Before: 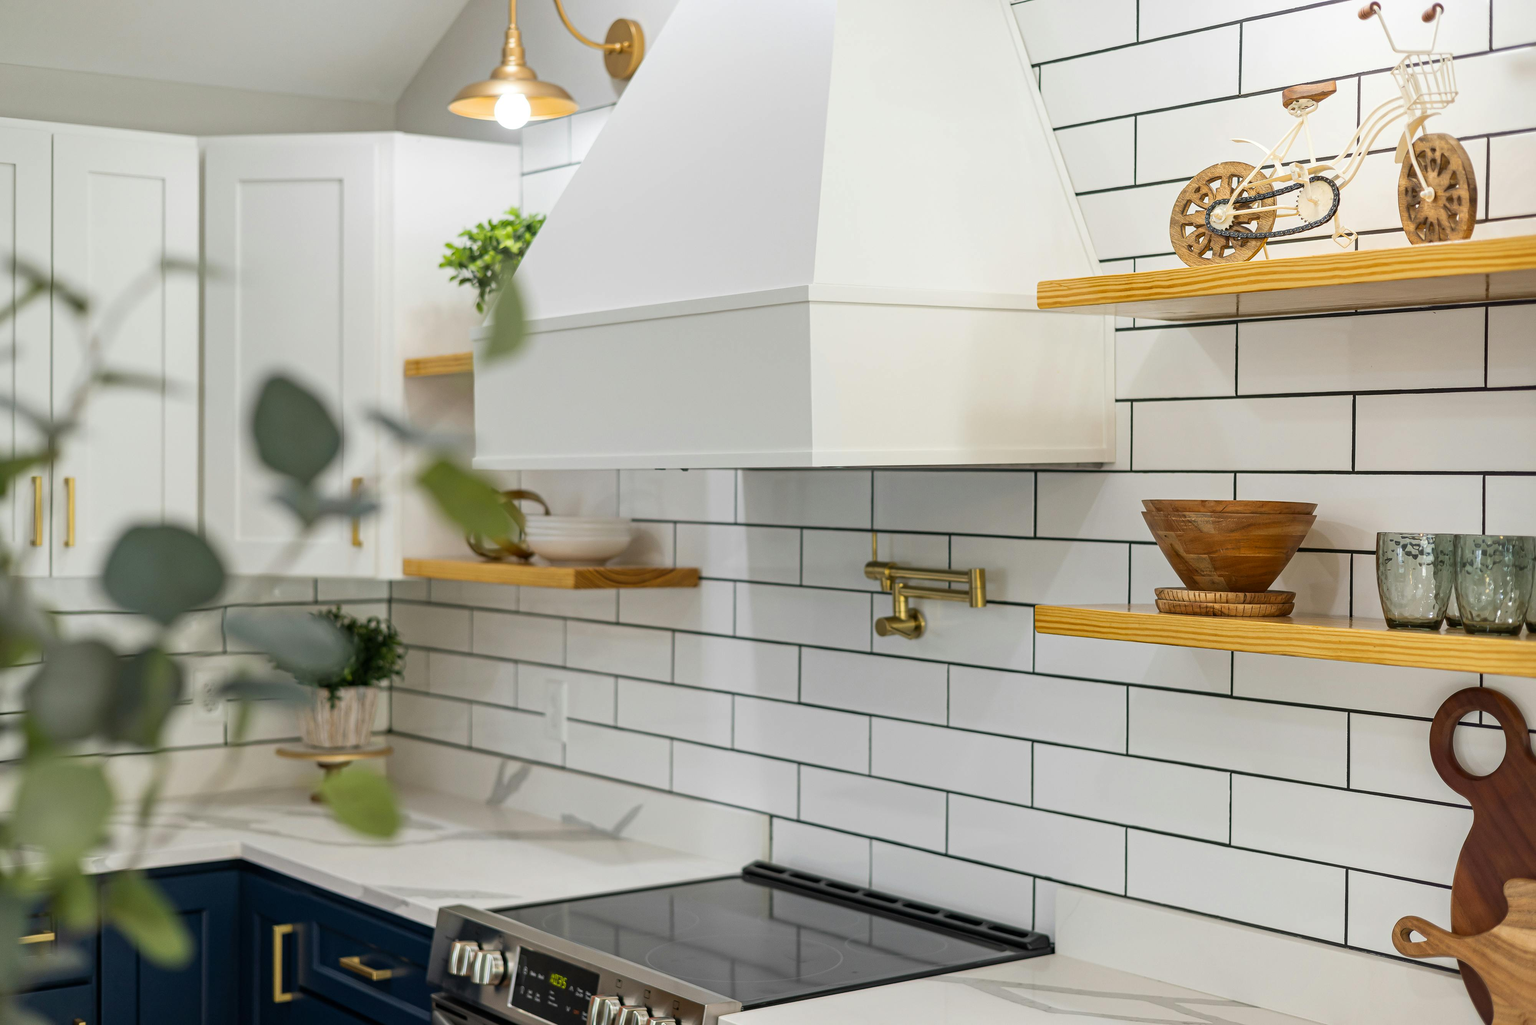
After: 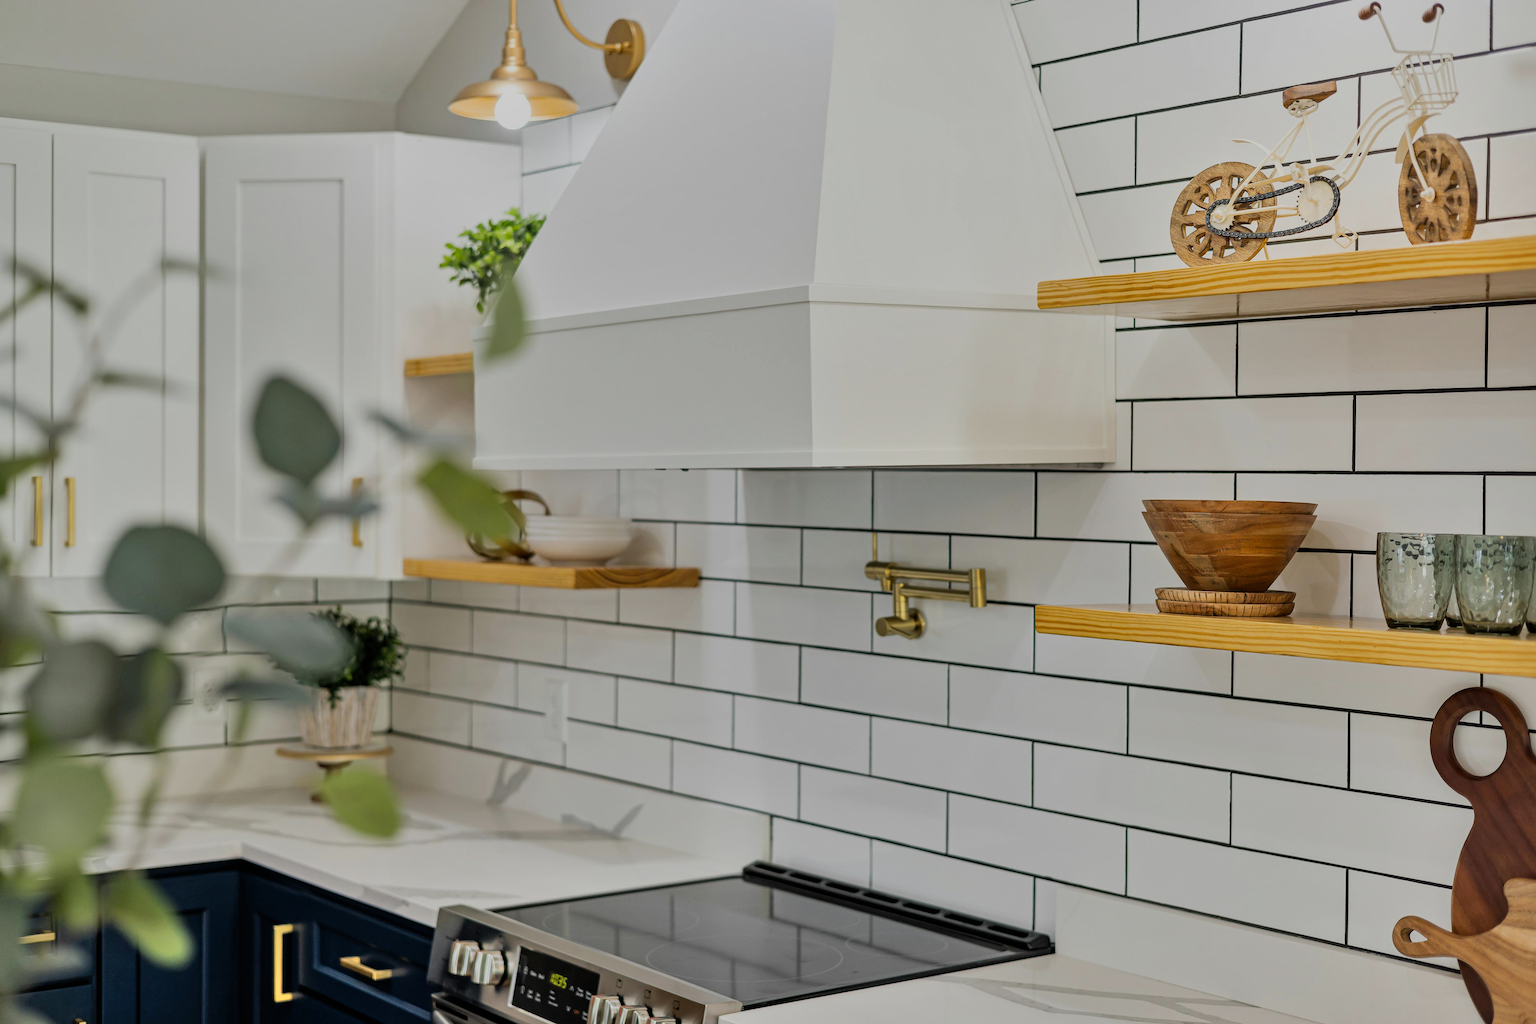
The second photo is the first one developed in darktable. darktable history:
shadows and highlights: highlights color adjustment 0%, low approximation 0.01, soften with gaussian
filmic rgb: black relative exposure -7.65 EV, white relative exposure 4.56 EV, hardness 3.61
